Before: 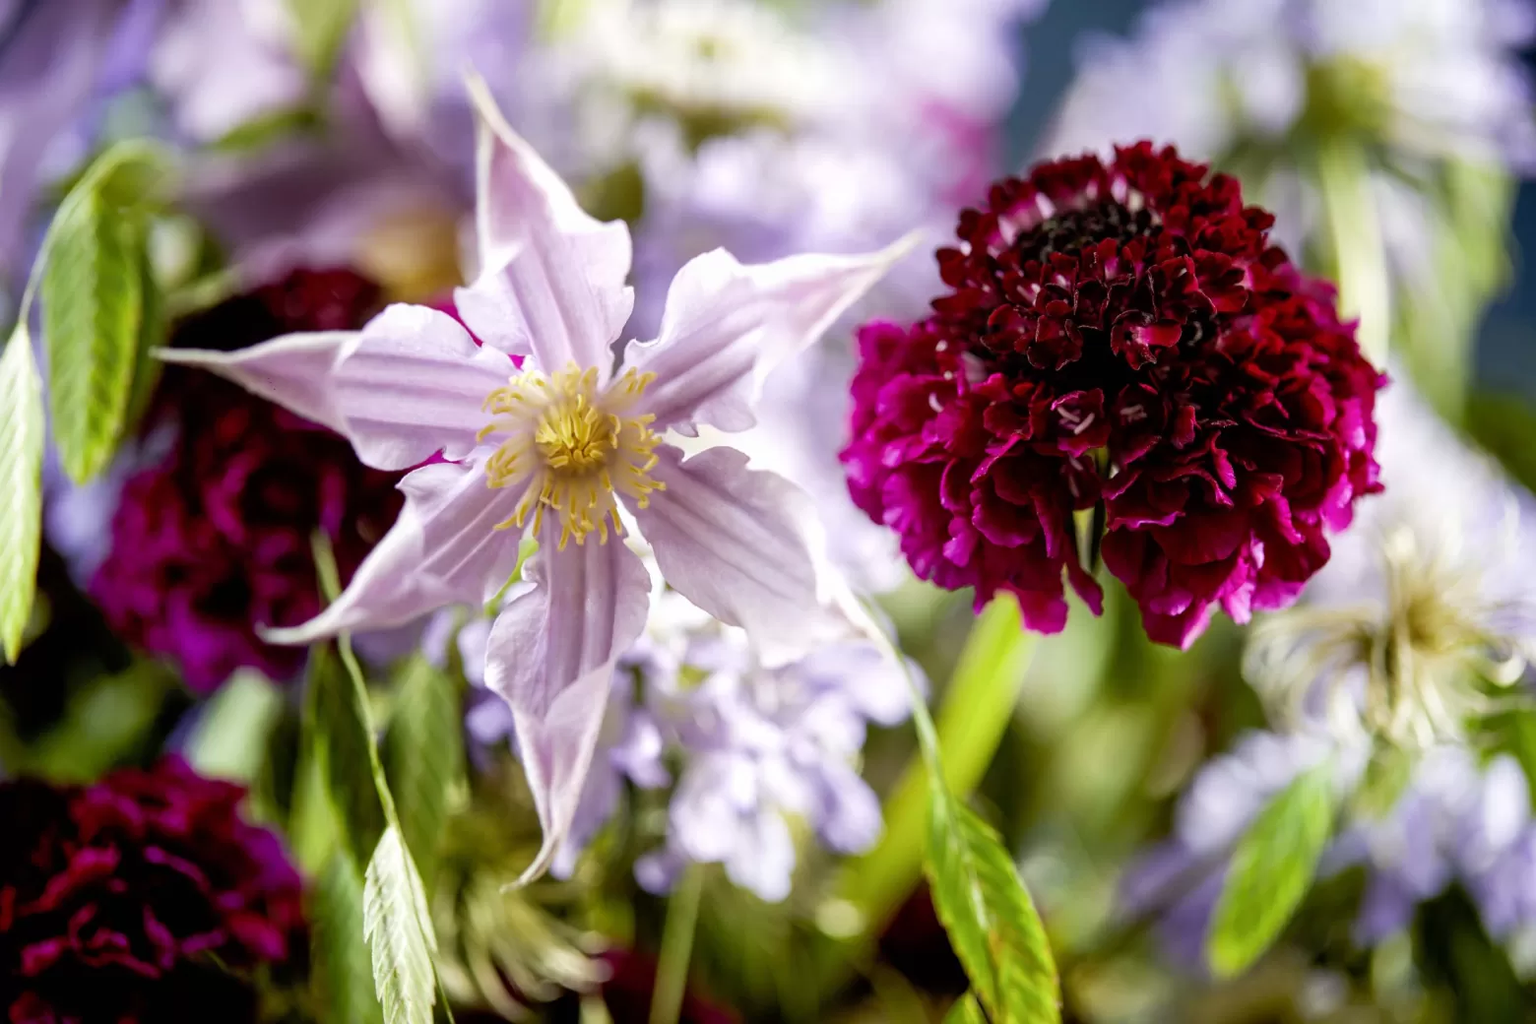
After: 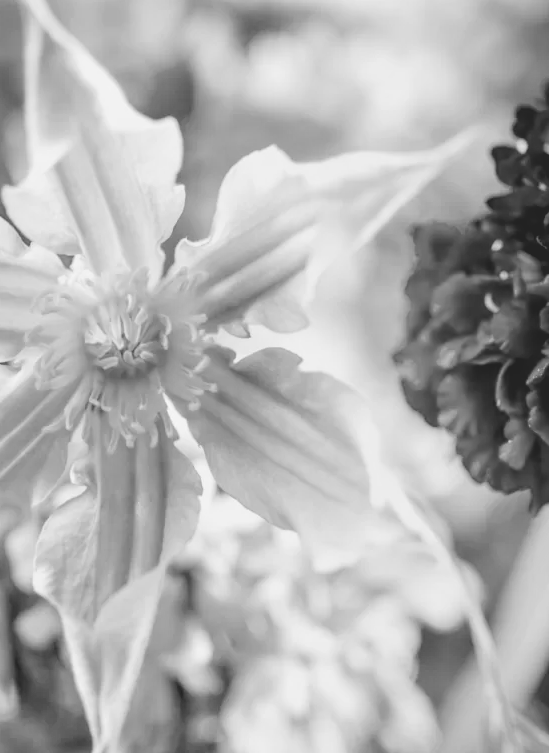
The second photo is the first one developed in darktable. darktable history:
monochrome: a 32, b 64, size 2.3
crop and rotate: left 29.476%, top 10.214%, right 35.32%, bottom 17.333%
local contrast: highlights 48%, shadows 0%, detail 100%
tone curve: curves: ch0 [(0, 0.013) (0.054, 0.018) (0.205, 0.197) (0.289, 0.309) (0.382, 0.437) (0.475, 0.552) (0.666, 0.743) (0.791, 0.85) (1, 0.998)]; ch1 [(0, 0) (0.394, 0.338) (0.449, 0.404) (0.499, 0.498) (0.526, 0.528) (0.543, 0.564) (0.589, 0.633) (0.66, 0.687) (0.783, 0.804) (1, 1)]; ch2 [(0, 0) (0.304, 0.31) (0.403, 0.399) (0.441, 0.421) (0.474, 0.466) (0.498, 0.496) (0.524, 0.538) (0.555, 0.584) (0.633, 0.665) (0.7, 0.711) (1, 1)], color space Lab, independent channels, preserve colors none
